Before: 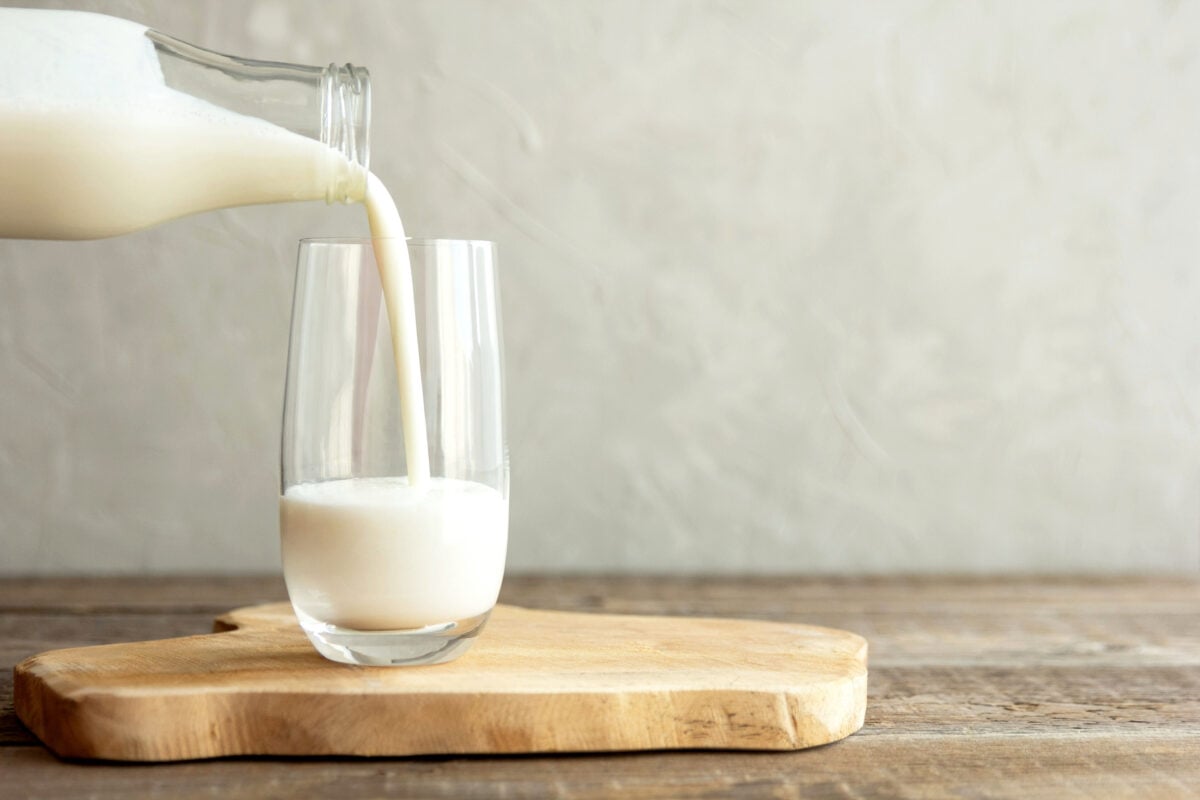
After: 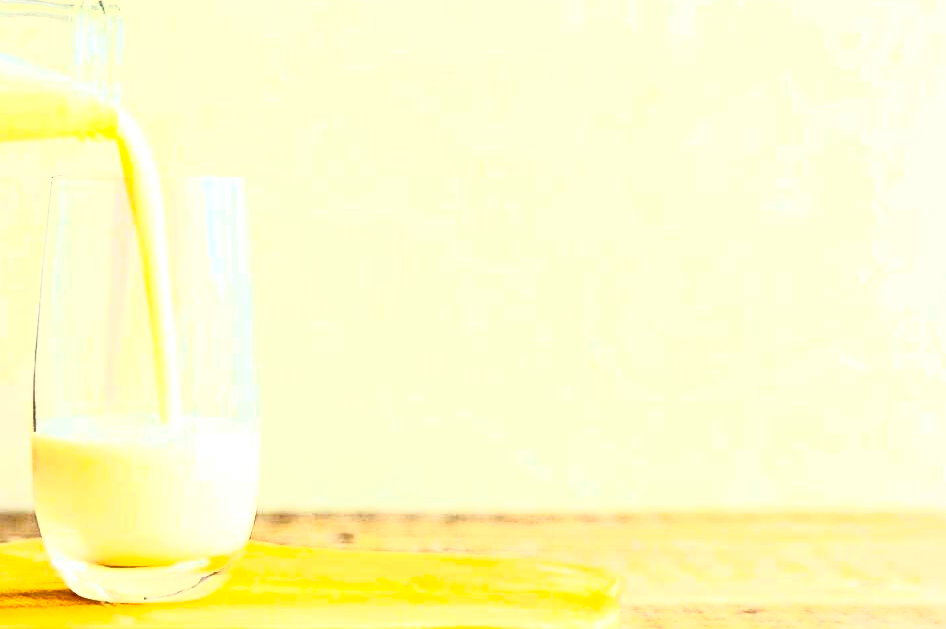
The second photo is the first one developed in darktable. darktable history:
crop and rotate: left 20.74%, top 7.912%, right 0.375%, bottom 13.378%
color balance rgb: linear chroma grading › global chroma 9%, perceptual saturation grading › global saturation 36%, perceptual brilliance grading › global brilliance 15%, perceptual brilliance grading › shadows -35%, global vibrance 15%
base curve: curves: ch0 [(0, 0) (0.297, 0.298) (1, 1)], preserve colors none
sharpen: on, module defaults
contrast brightness saturation: contrast 1, brightness 1, saturation 1
